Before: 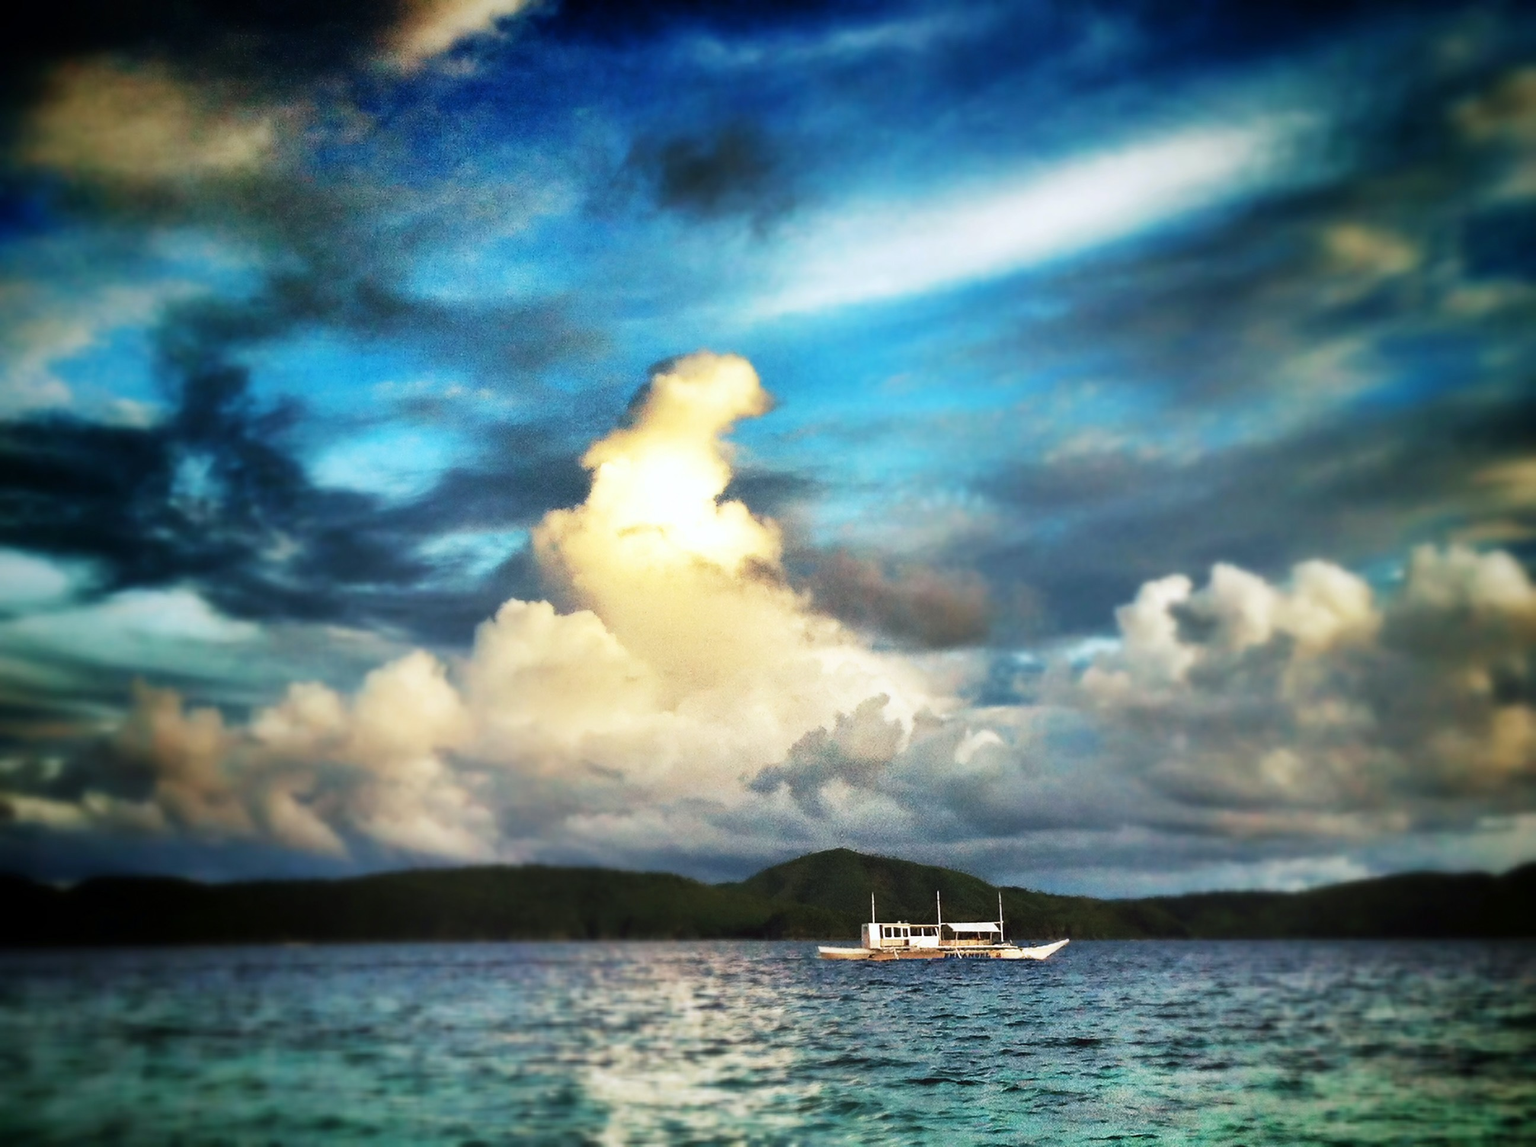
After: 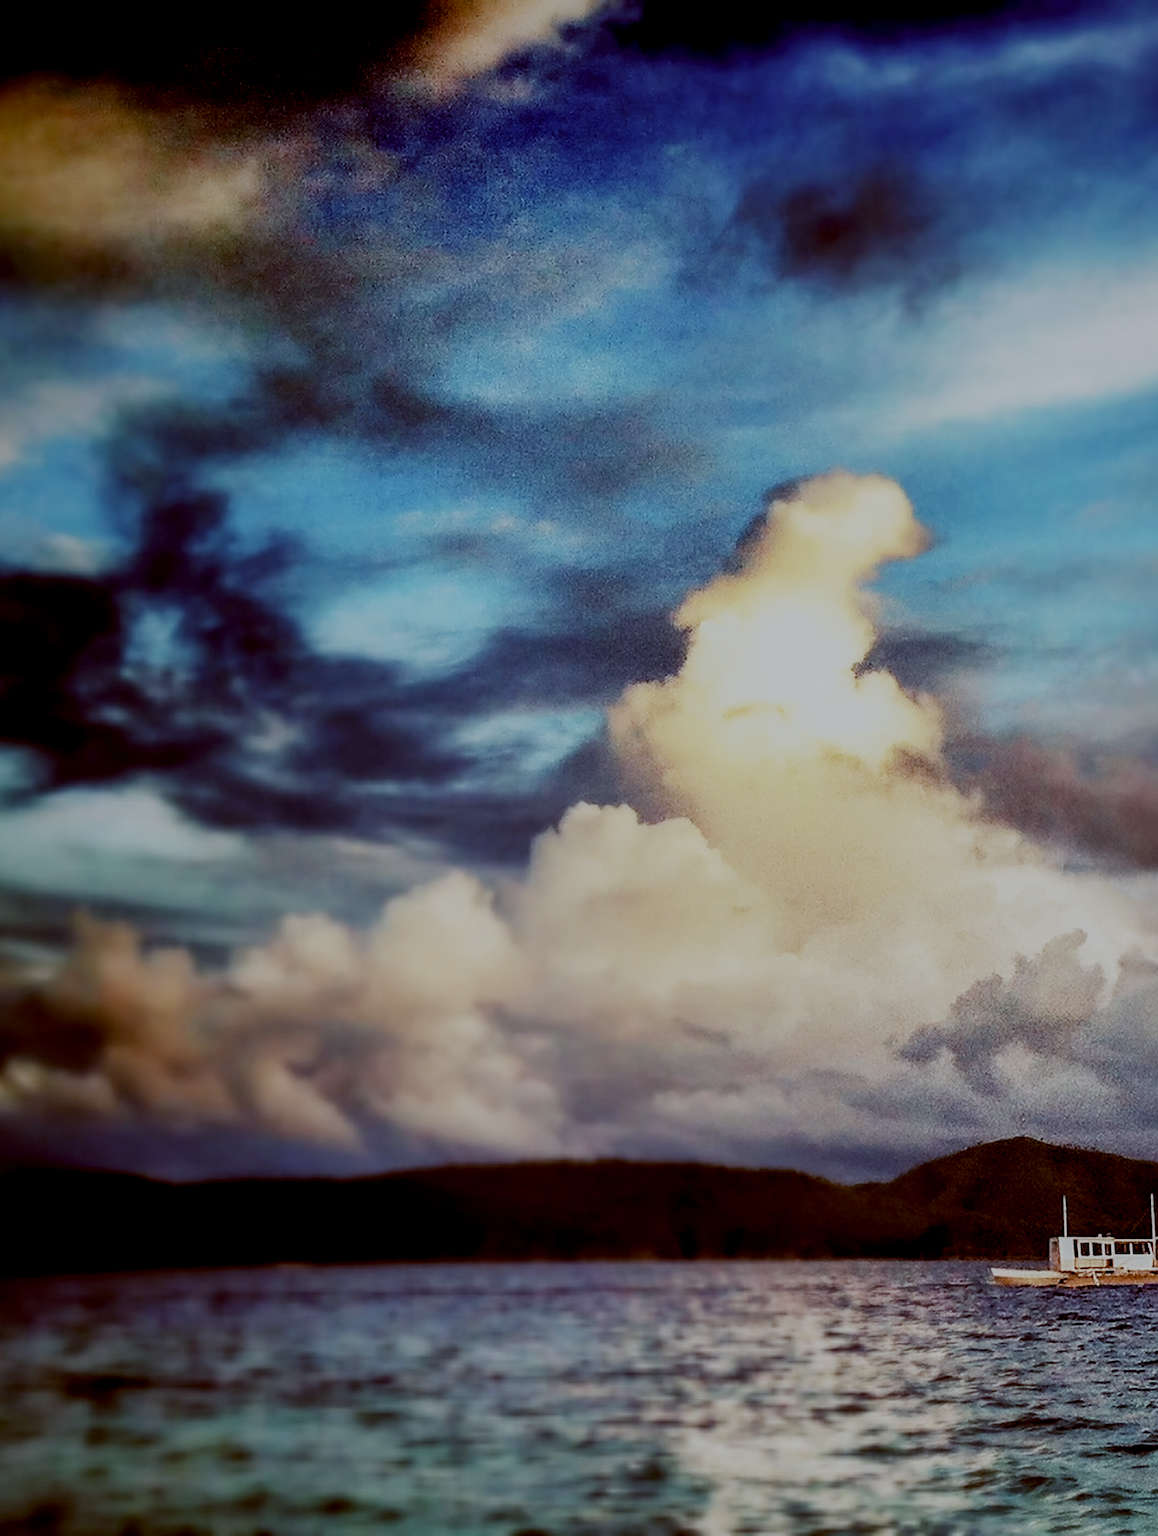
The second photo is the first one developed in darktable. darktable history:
local contrast: on, module defaults
rgb levels: mode RGB, independent channels, levels [[0, 0.474, 1], [0, 0.5, 1], [0, 0.5, 1]]
sharpen: on, module defaults
color balance: lift [1, 1.015, 1.004, 0.985], gamma [1, 0.958, 0.971, 1.042], gain [1, 0.956, 0.977, 1.044]
filmic rgb: middle gray luminance 30%, black relative exposure -9 EV, white relative exposure 7 EV, threshold 6 EV, target black luminance 0%, hardness 2.94, latitude 2.04%, contrast 0.963, highlights saturation mix 5%, shadows ↔ highlights balance 12.16%, add noise in highlights 0, preserve chrominance no, color science v3 (2019), use custom middle-gray values true, iterations of high-quality reconstruction 0, contrast in highlights soft, enable highlight reconstruction true
tone equalizer: on, module defaults
crop: left 5.114%, right 38.589%
